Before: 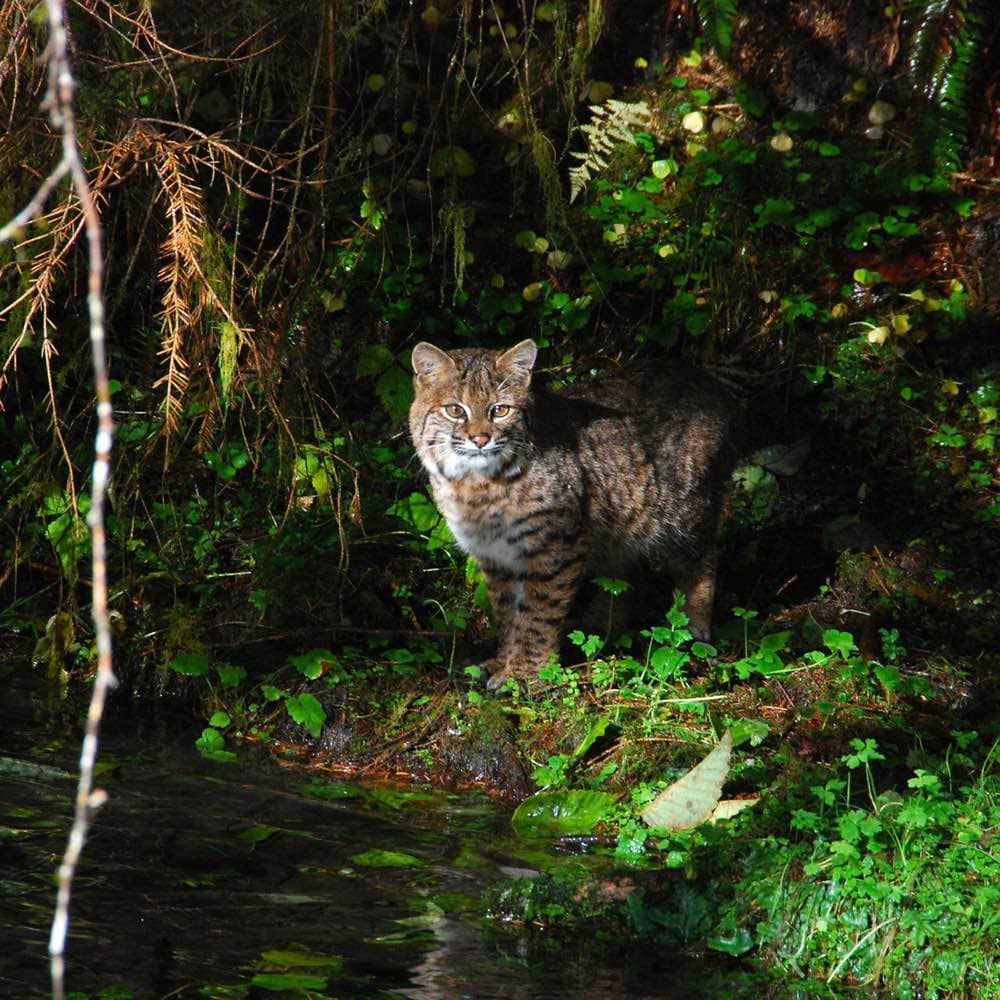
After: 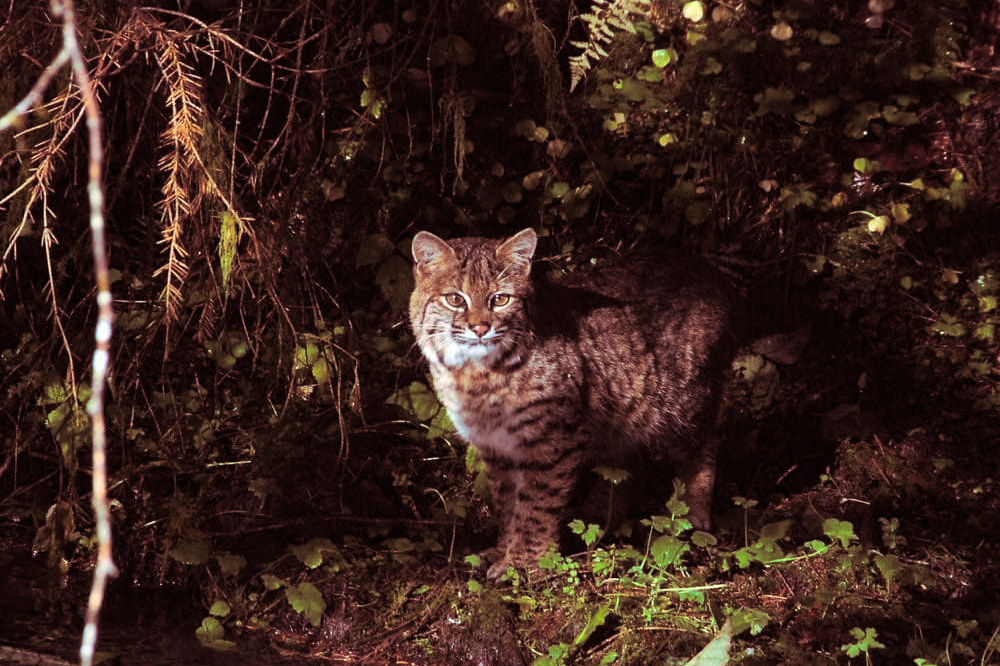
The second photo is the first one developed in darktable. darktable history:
color balance: output saturation 110%
split-toning: highlights › hue 187.2°, highlights › saturation 0.83, balance -68.05, compress 56.43%
crop: top 11.166%, bottom 22.168%
